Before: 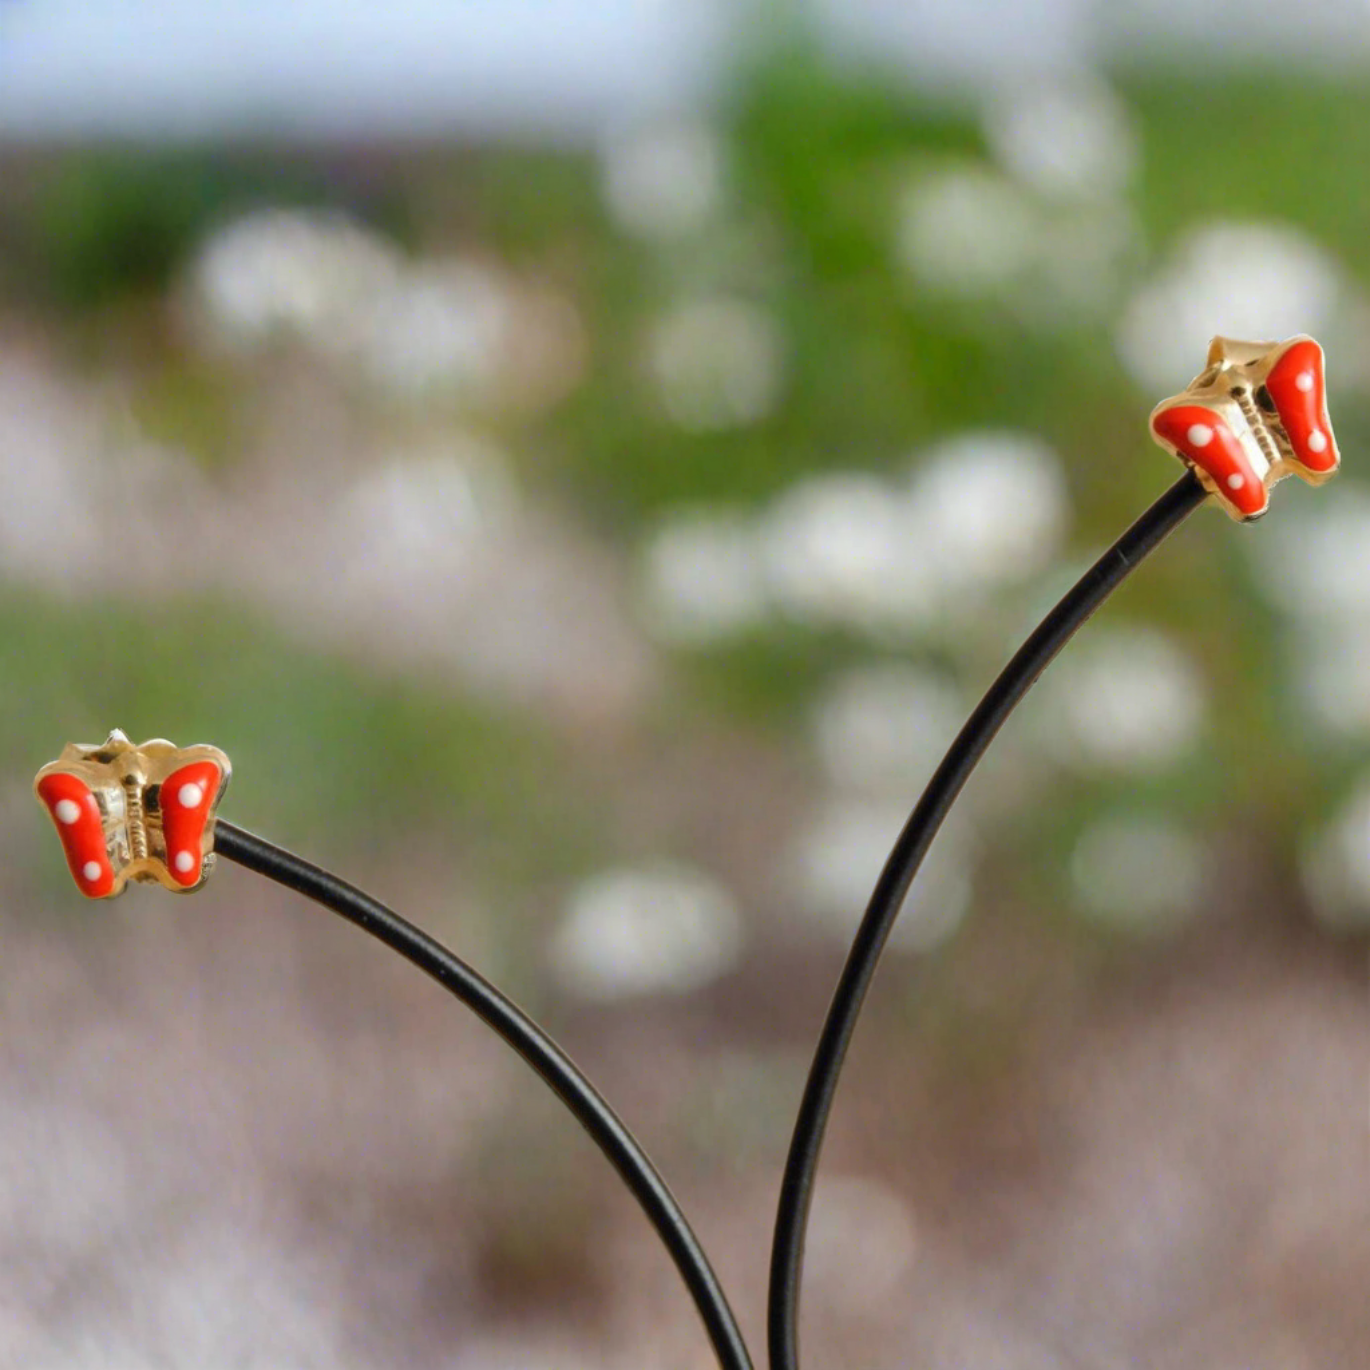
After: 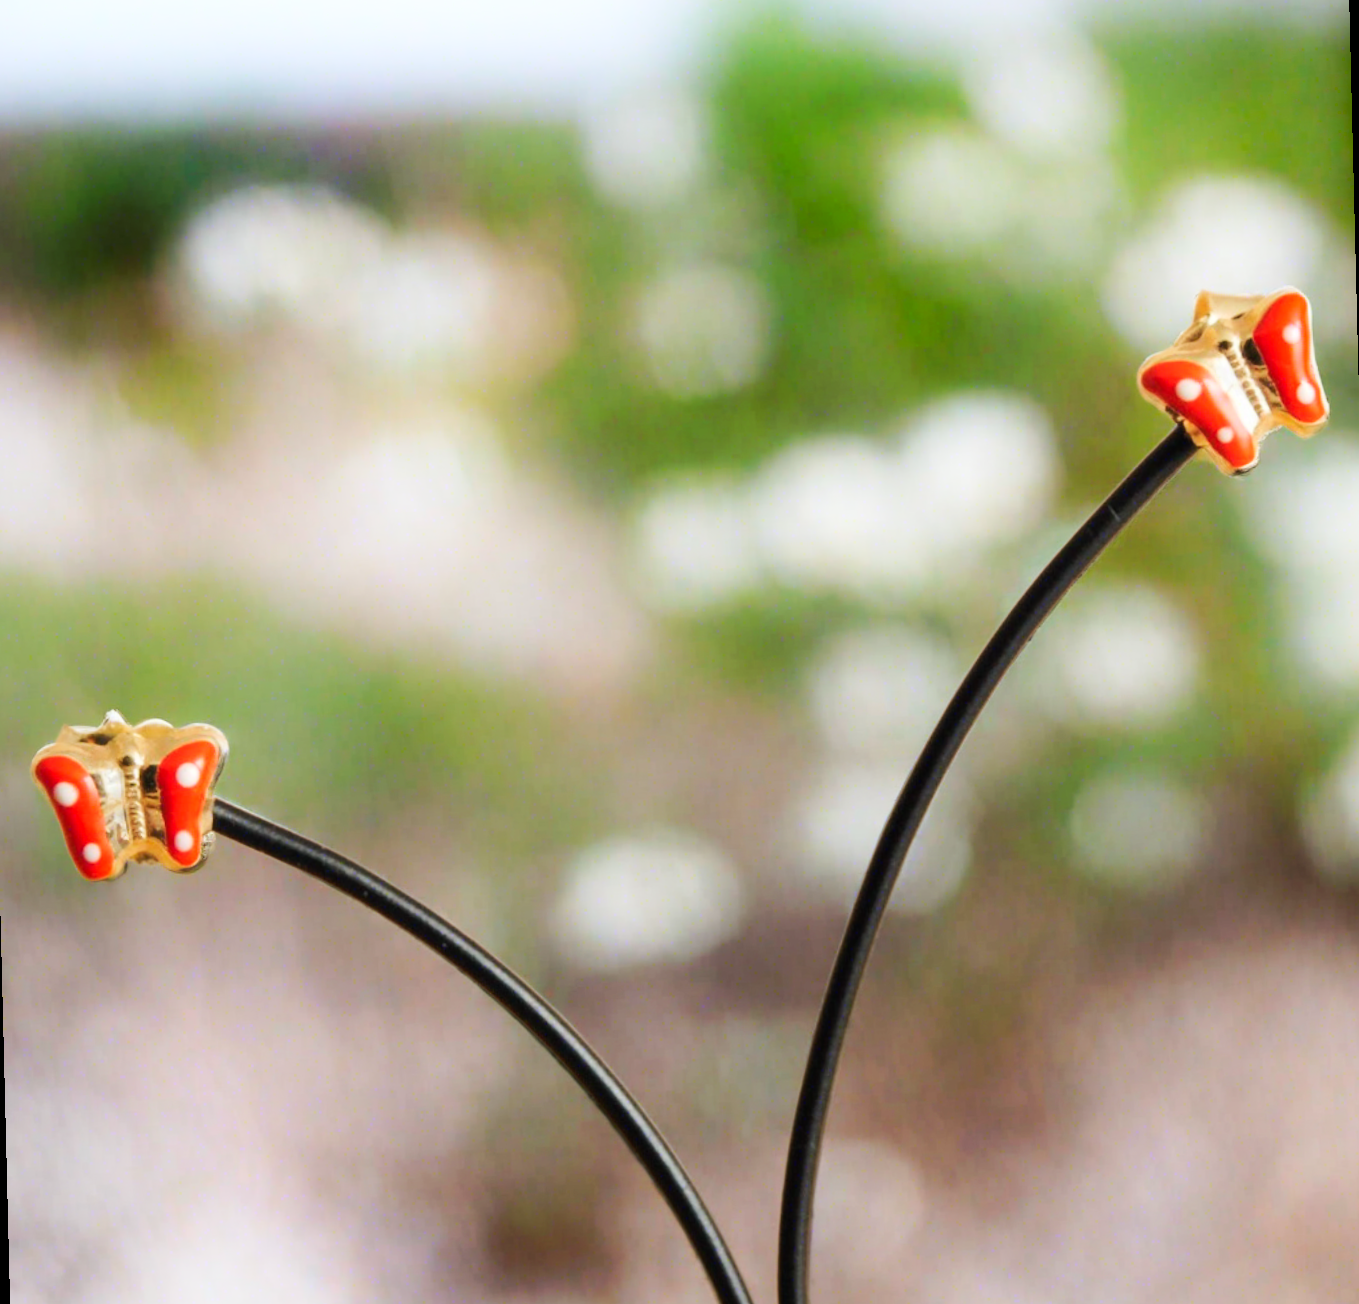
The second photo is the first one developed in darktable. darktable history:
rotate and perspective: rotation -1.42°, crop left 0.016, crop right 0.984, crop top 0.035, crop bottom 0.965
tone curve: curves: ch0 [(0, 0) (0.003, 0.01) (0.011, 0.015) (0.025, 0.023) (0.044, 0.038) (0.069, 0.058) (0.1, 0.093) (0.136, 0.134) (0.177, 0.176) (0.224, 0.221) (0.277, 0.282) (0.335, 0.36) (0.399, 0.438) (0.468, 0.54) (0.543, 0.632) (0.623, 0.724) (0.709, 0.814) (0.801, 0.885) (0.898, 0.947) (1, 1)], preserve colors none
shadows and highlights: shadows -90, highlights 90, soften with gaussian
